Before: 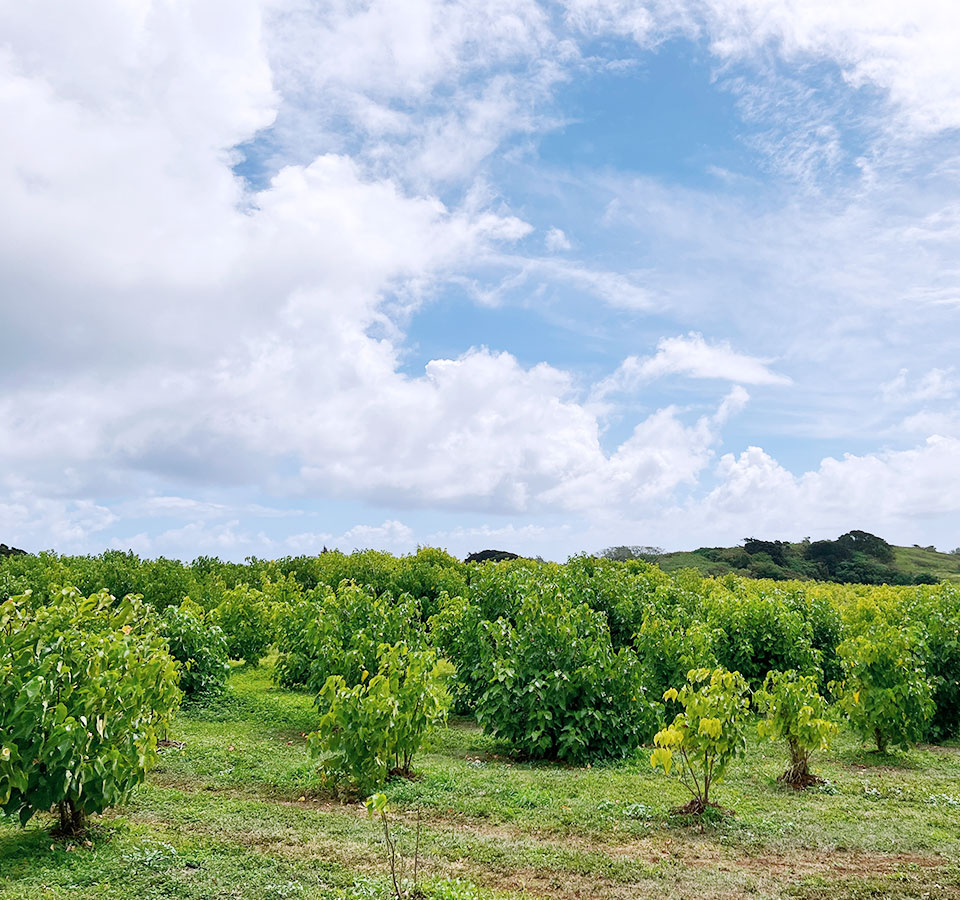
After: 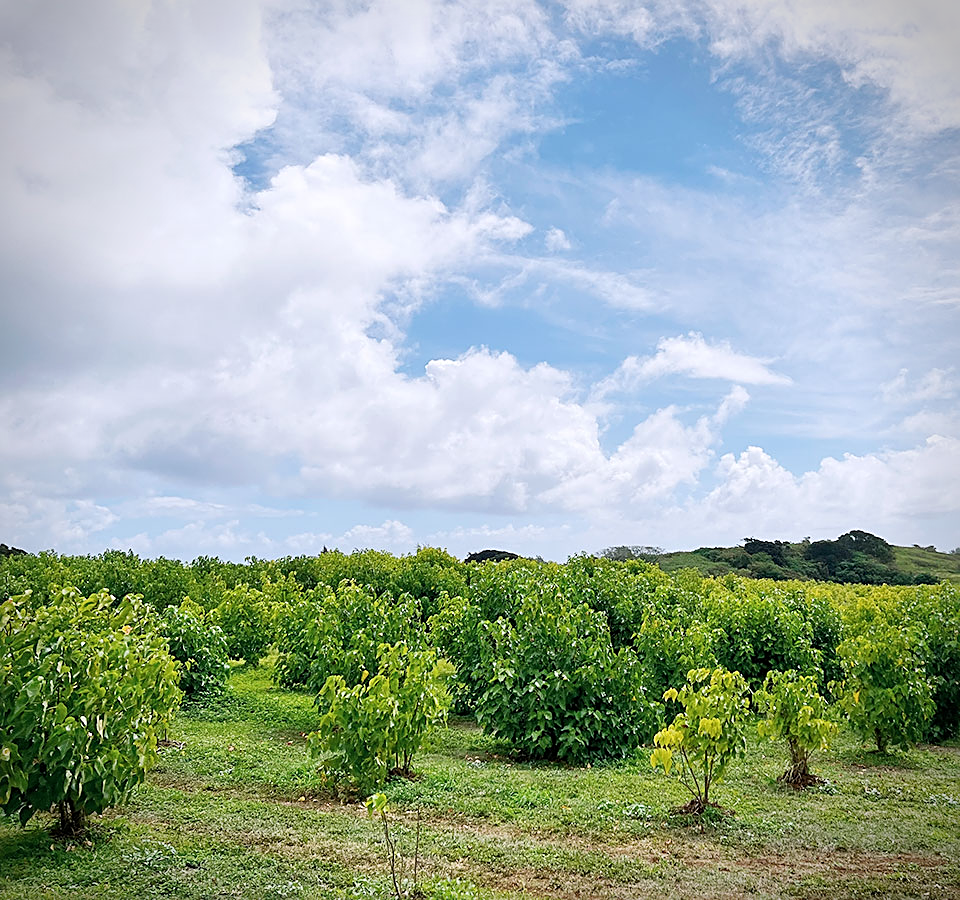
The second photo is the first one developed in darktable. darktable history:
sharpen: on, module defaults
vignetting: saturation 0, unbound false
